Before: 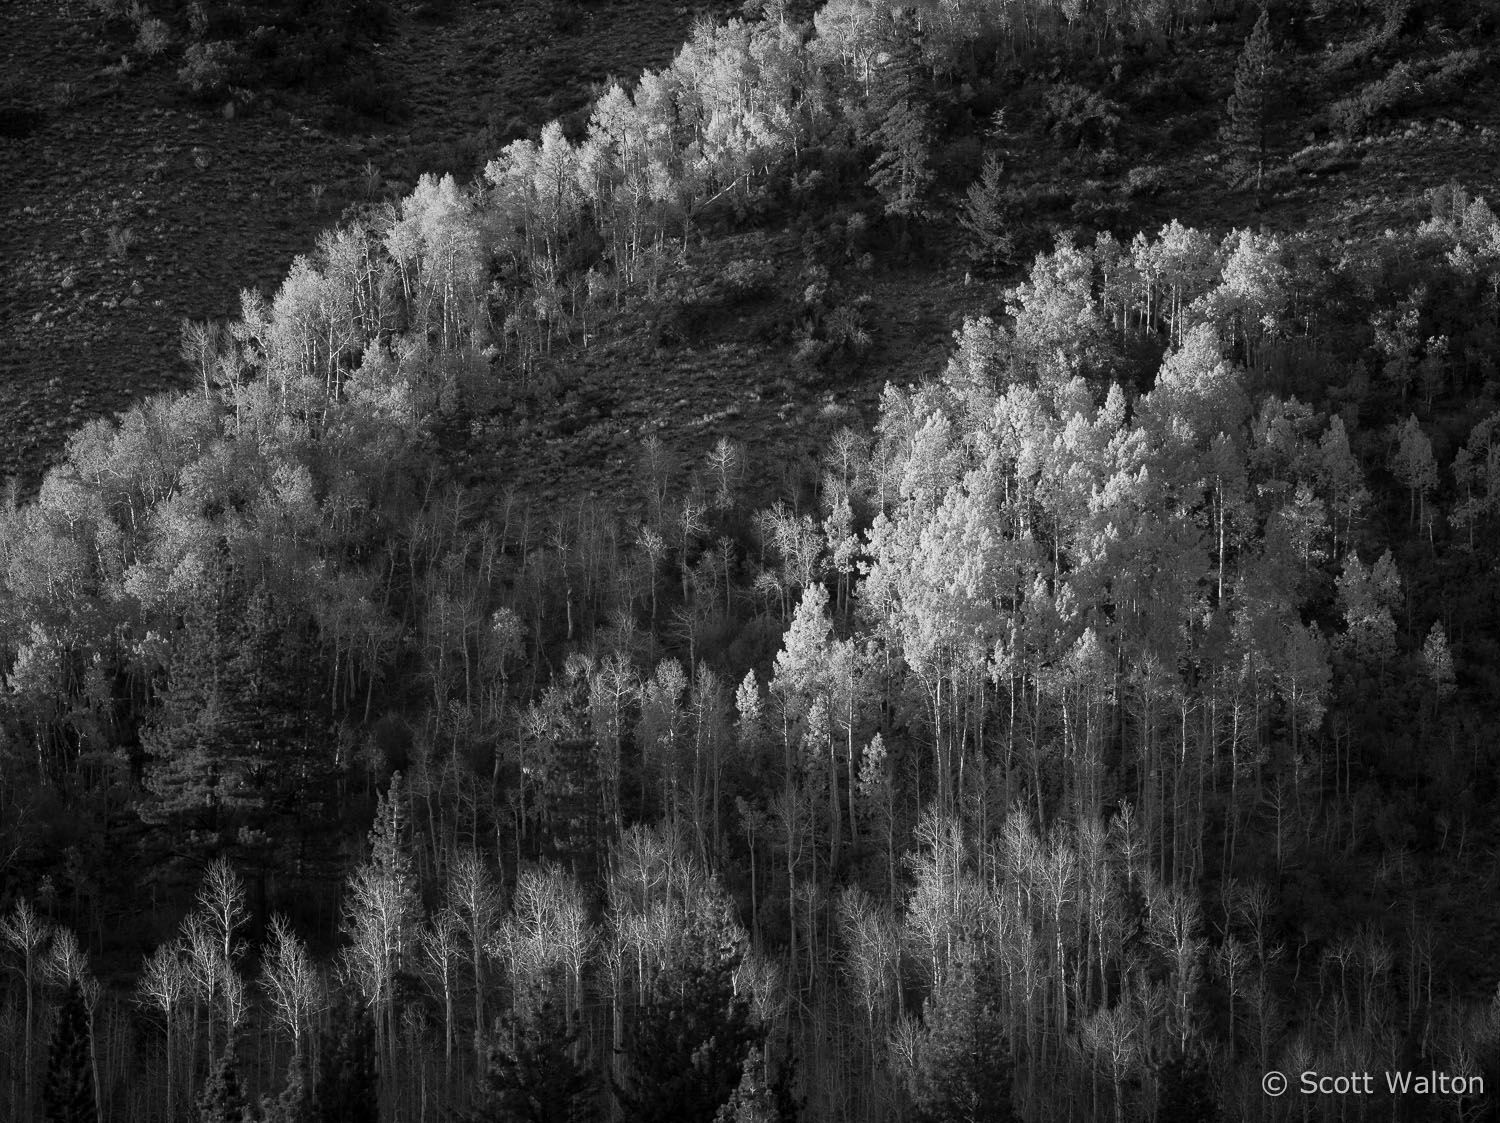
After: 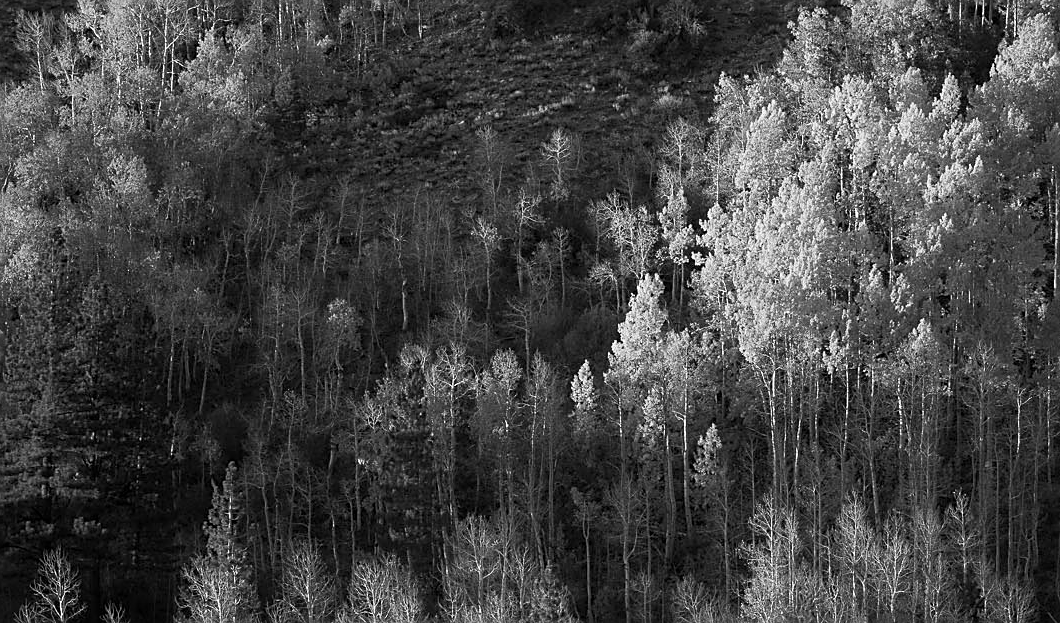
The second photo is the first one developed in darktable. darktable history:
sharpen: on, module defaults
crop: left 11.051%, top 27.563%, right 18.232%, bottom 16.947%
